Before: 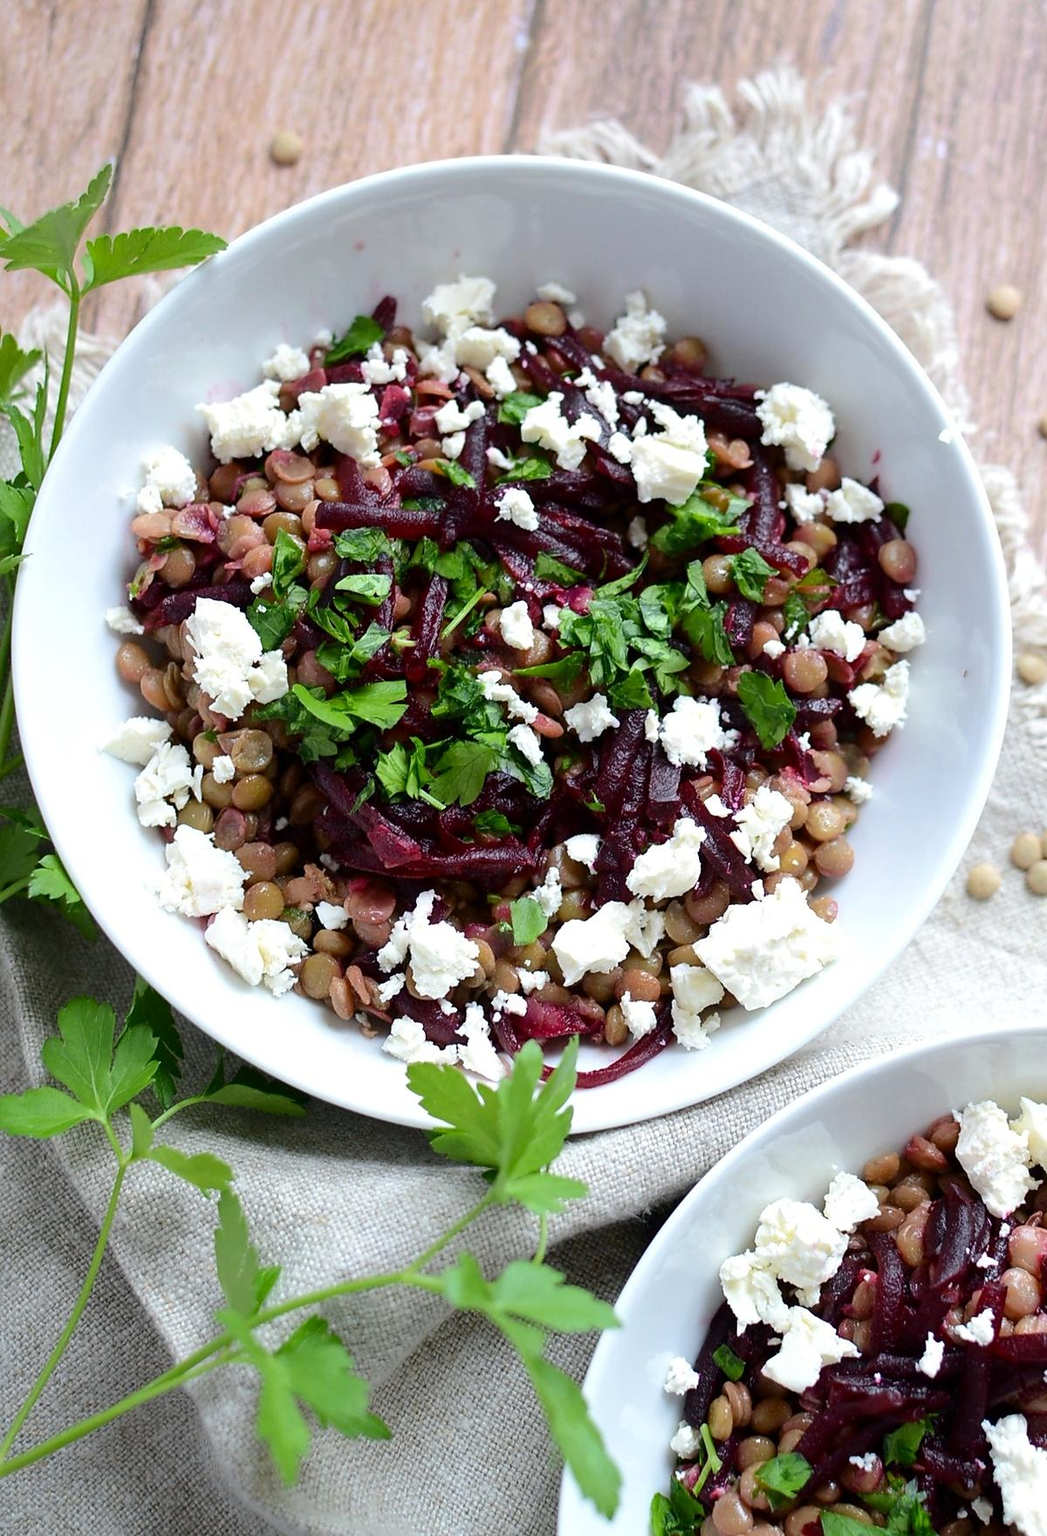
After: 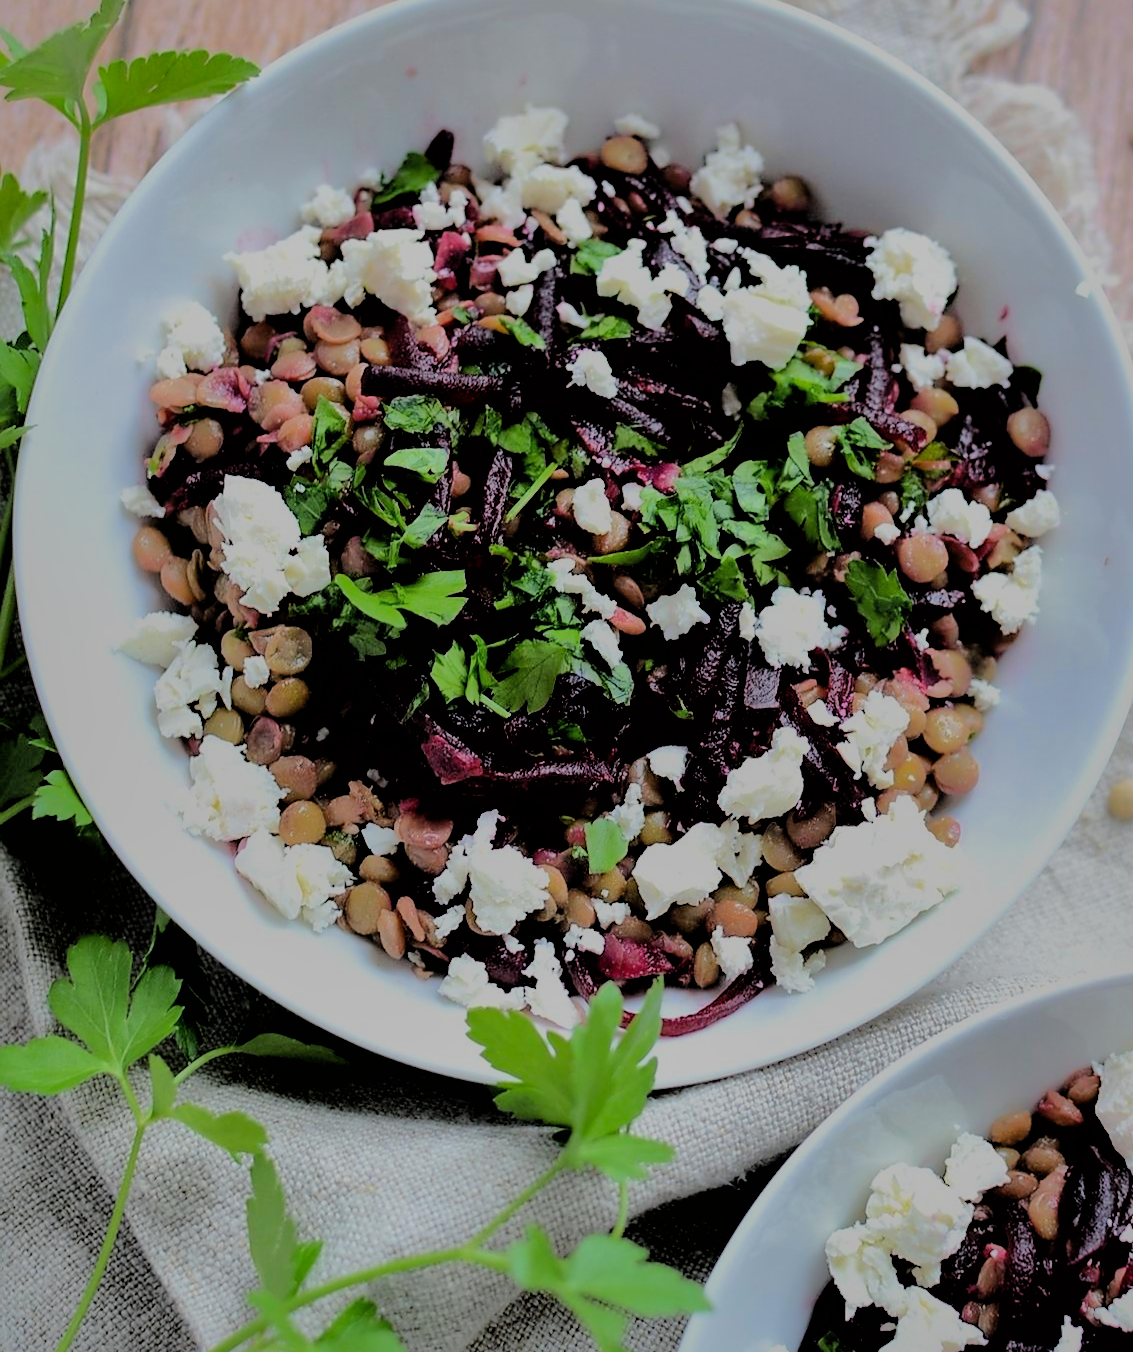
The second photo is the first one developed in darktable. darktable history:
crop and rotate: angle 0.057°, top 11.884%, right 5.444%, bottom 11.177%
shadows and highlights: shadows 24.98, highlights -69.79
filmic rgb: black relative exposure -2.71 EV, white relative exposure 4.56 EV, hardness 1.73, contrast 1.259, color science v6 (2022)
